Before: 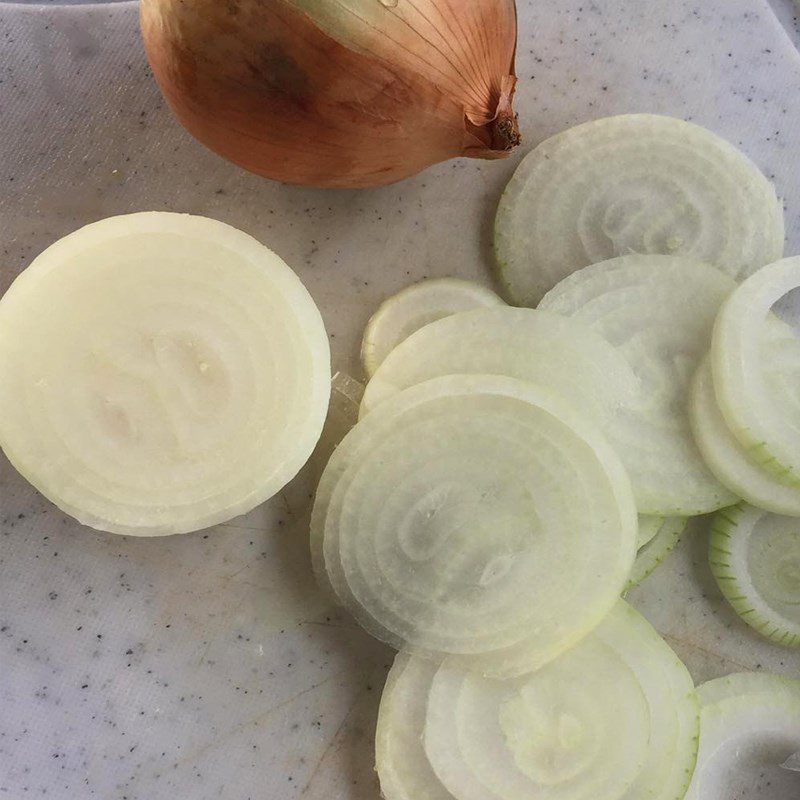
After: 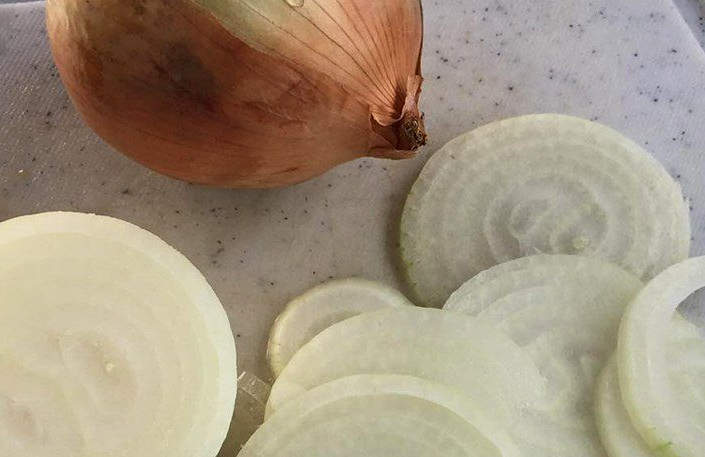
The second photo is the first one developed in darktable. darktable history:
contrast equalizer: y [[0.5, 0.501, 0.532, 0.538, 0.54, 0.541], [0.5 ×6], [0.5 ×6], [0 ×6], [0 ×6]]
crop and rotate: left 11.812%, bottom 42.776%
